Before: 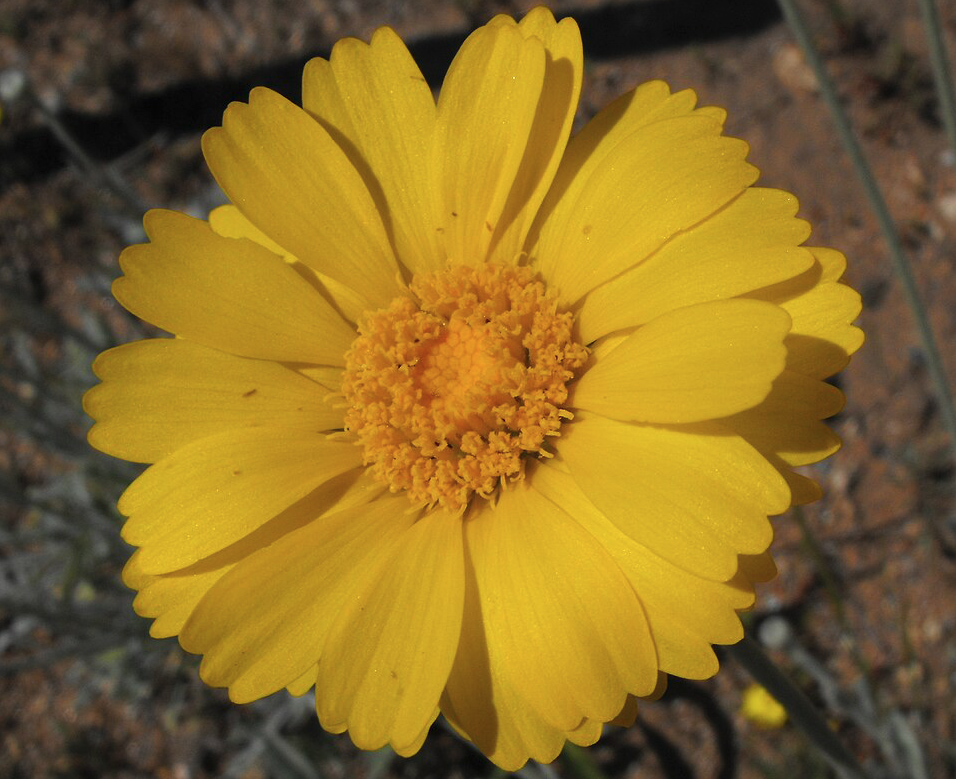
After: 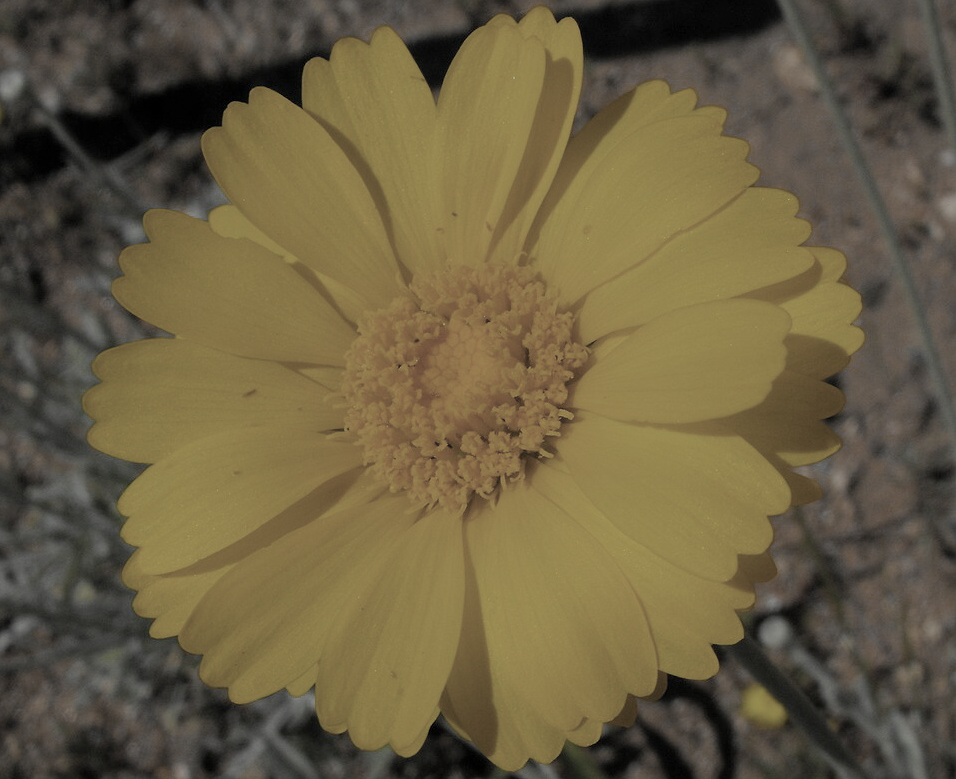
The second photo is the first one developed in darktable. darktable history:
color zones: curves: ch0 [(0, 0.487) (0.241, 0.395) (0.434, 0.373) (0.658, 0.412) (0.838, 0.487)]; ch1 [(0, 0) (0.053, 0.053) (0.211, 0.202) (0.579, 0.259) (0.781, 0.241)]
filmic rgb: black relative exposure -15 EV, white relative exposure 3 EV, threshold 6 EV, target black luminance 0%, hardness 9.27, latitude 99%, contrast 0.912, shadows ↔ highlights balance 0.505%, add noise in highlights 0, color science v3 (2019), use custom middle-gray values true, iterations of high-quality reconstruction 0, contrast in highlights soft, enable highlight reconstruction true
